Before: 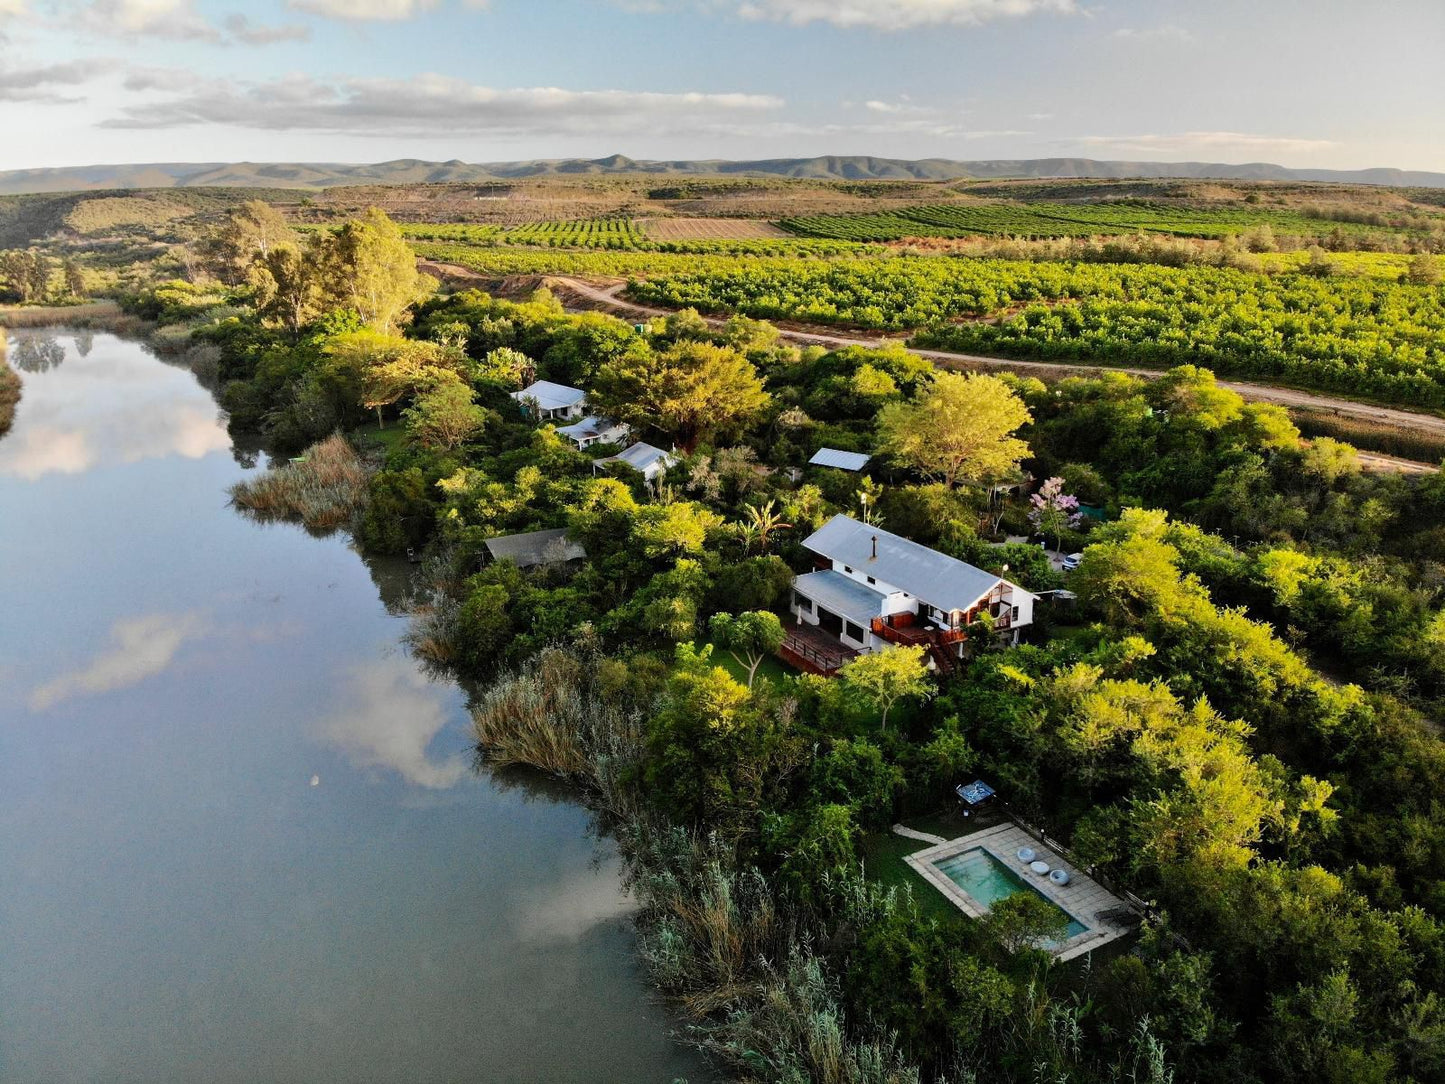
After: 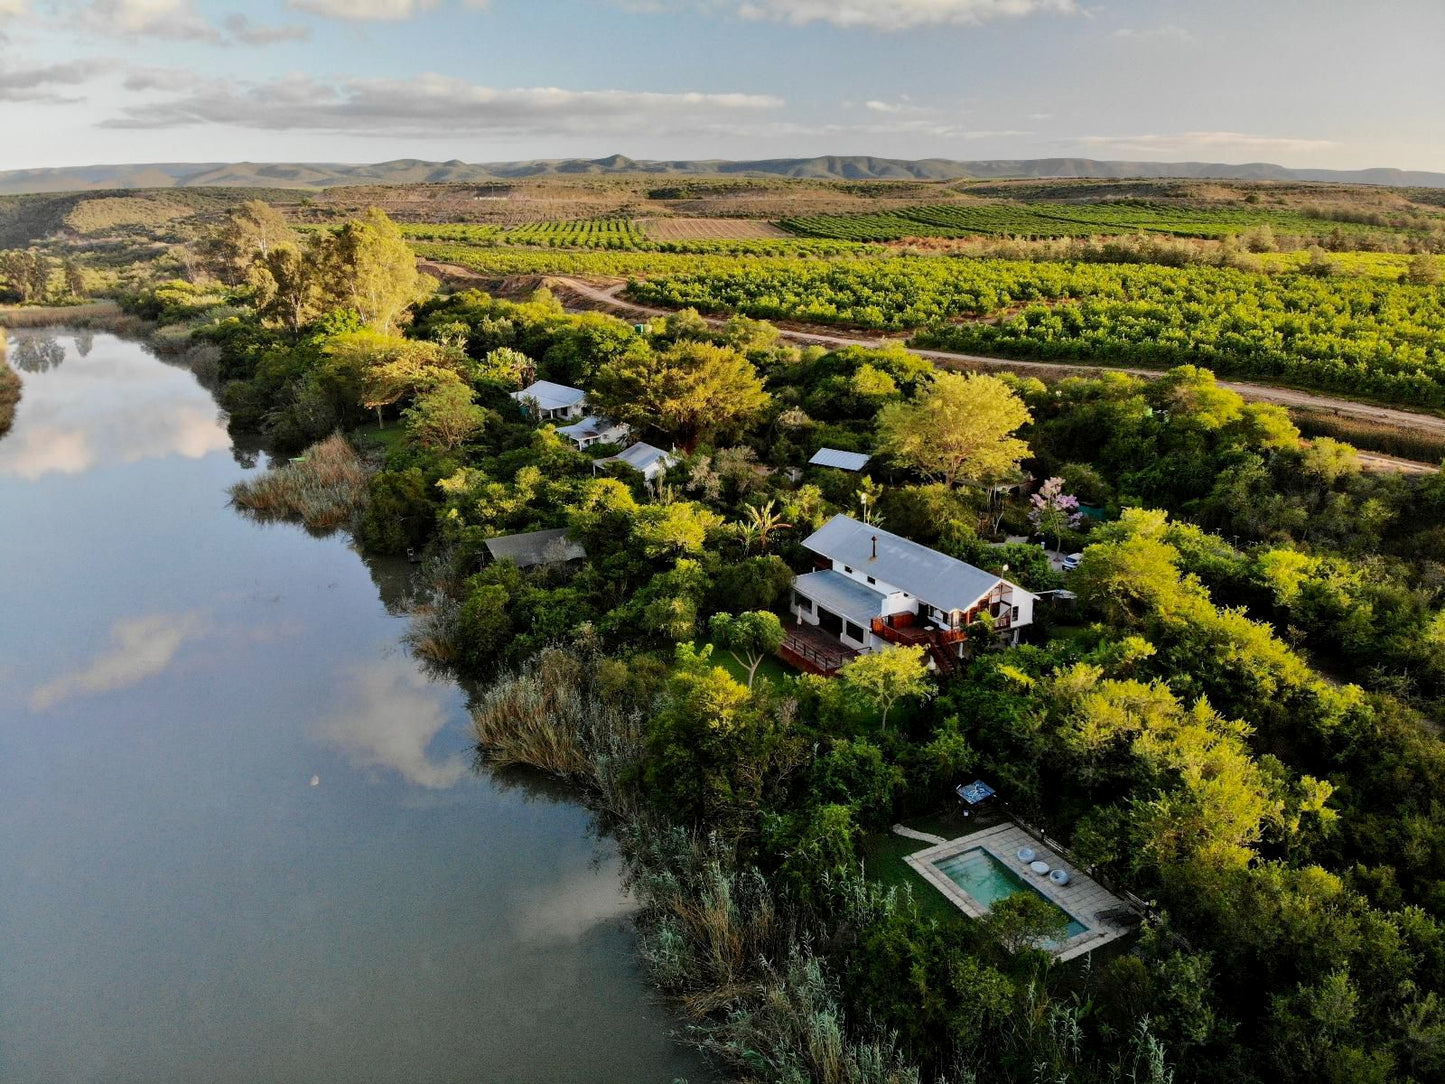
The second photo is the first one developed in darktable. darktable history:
tone equalizer: on, module defaults
exposure: black level correction 0.001, exposure -0.2 EV, compensate highlight preservation false
